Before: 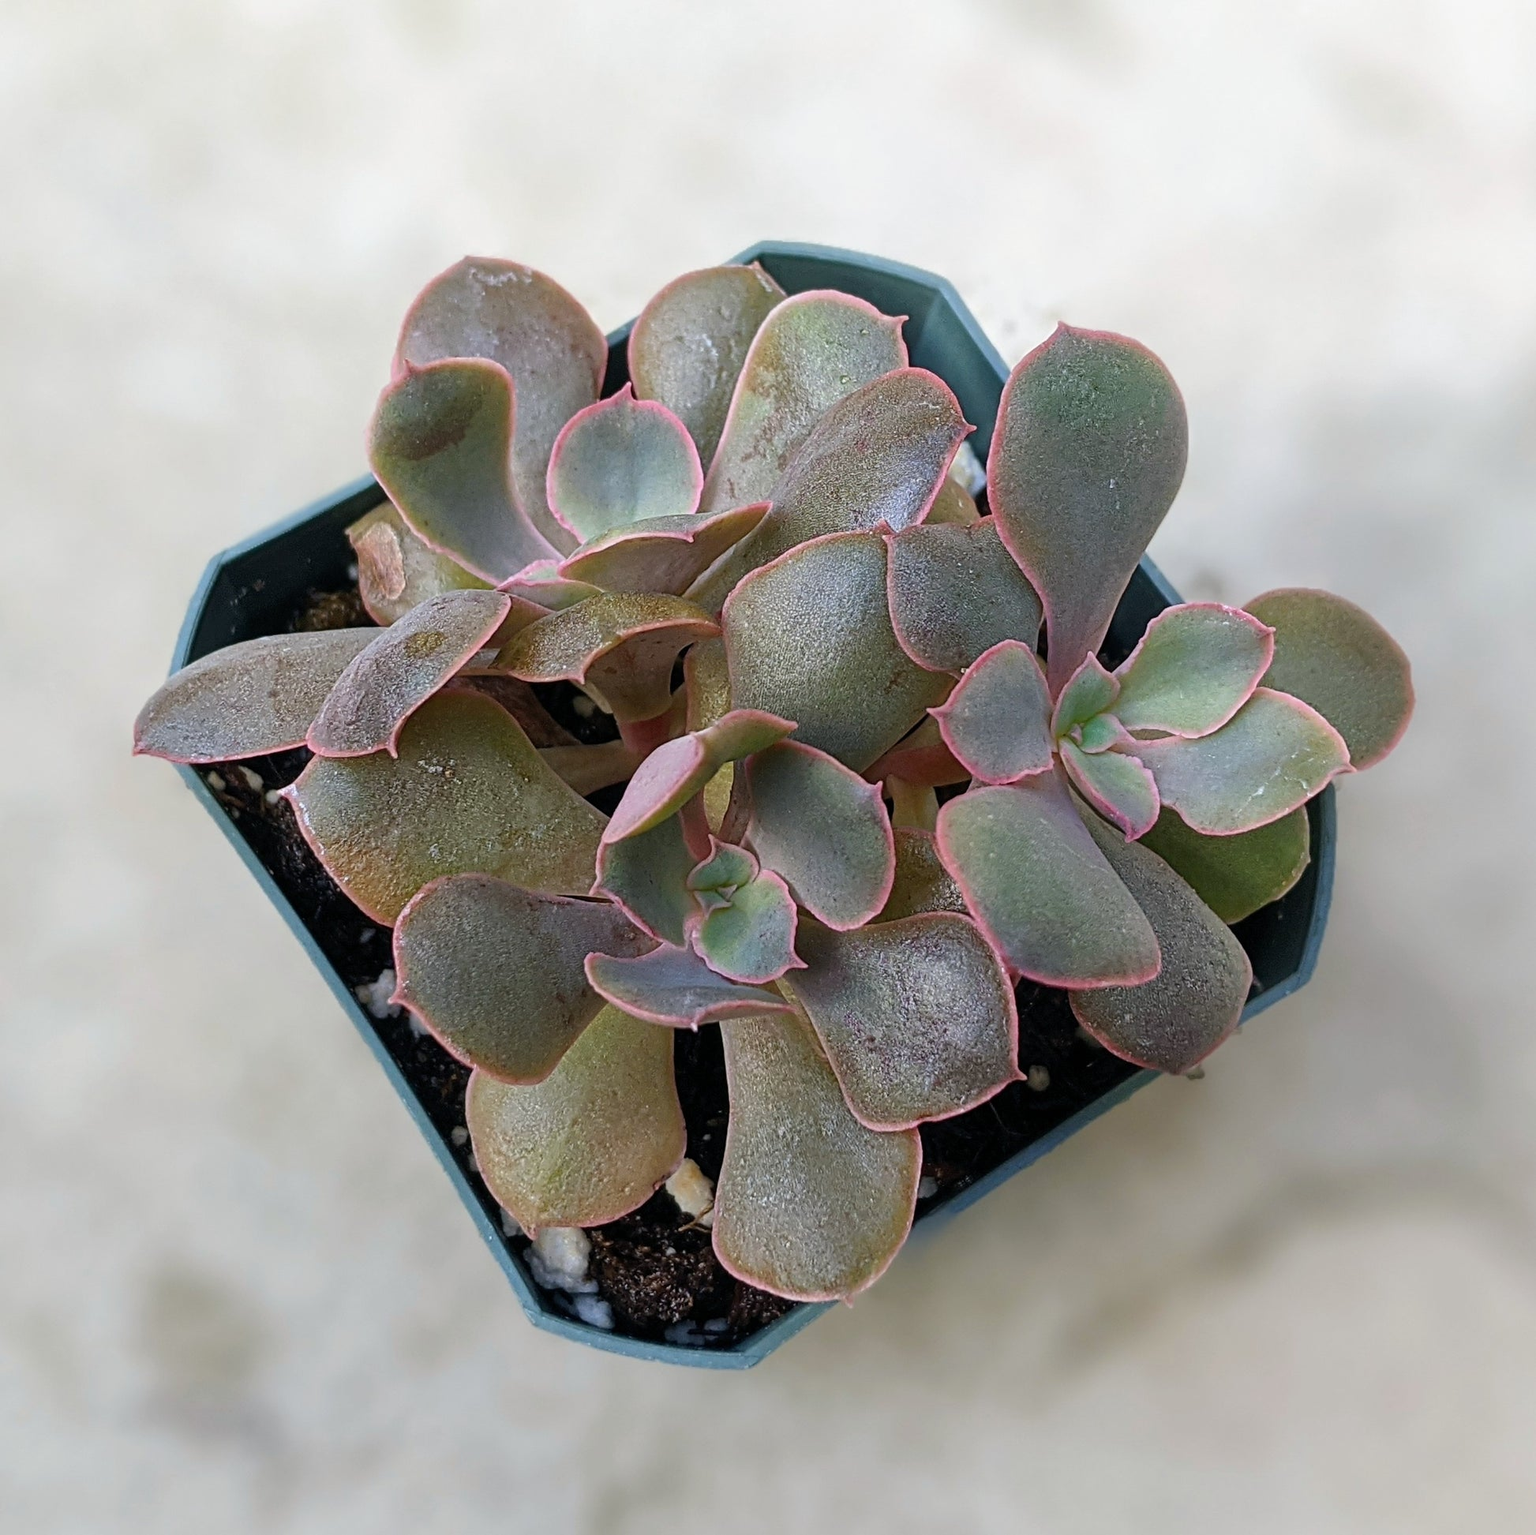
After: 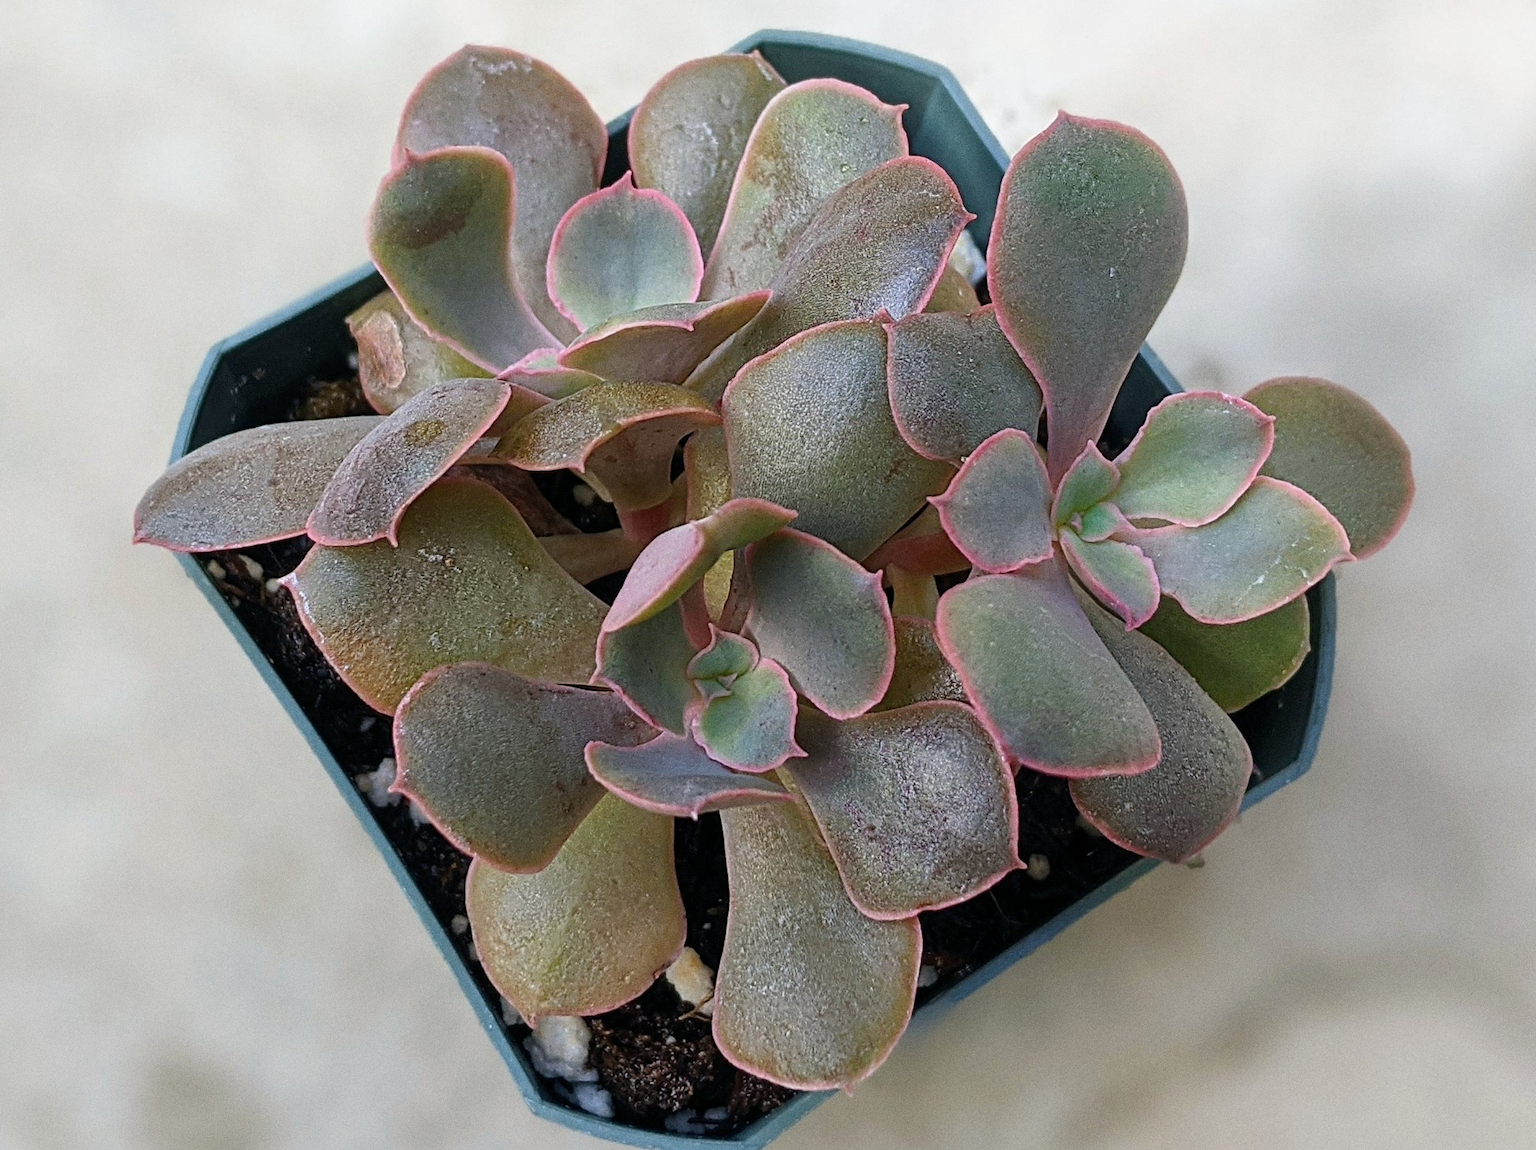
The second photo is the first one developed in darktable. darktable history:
crop: top 13.819%, bottom 11.169%
grain: coarseness 0.09 ISO
